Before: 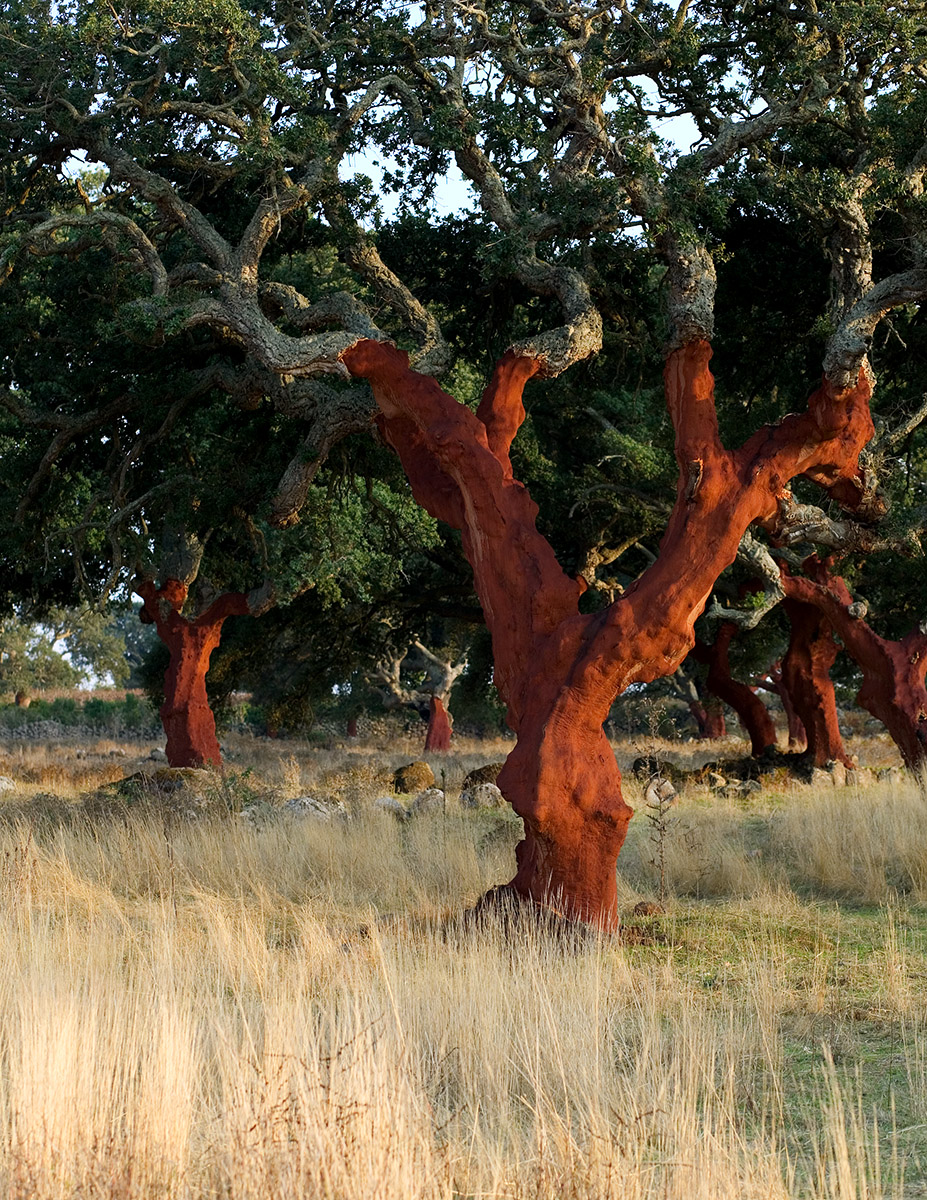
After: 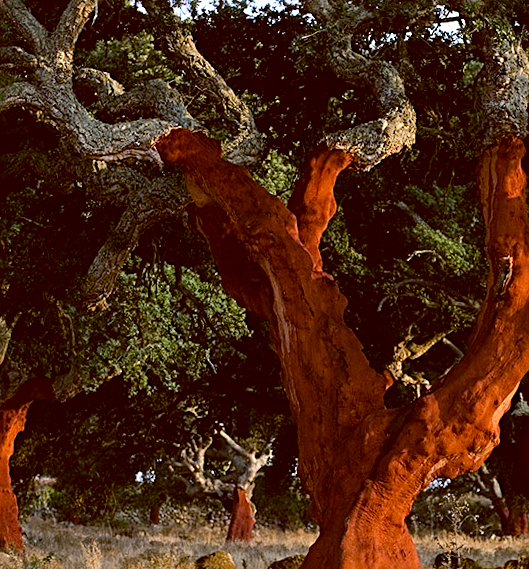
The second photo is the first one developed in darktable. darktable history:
tone curve: curves: ch0 [(0, 0.008) (0.083, 0.073) (0.28, 0.286) (0.528, 0.559) (0.961, 0.966) (1, 1)], color space Lab, linked channels, preserve colors none
color correction: highlights a* 5.81, highlights b* 4.84
sharpen: radius 2.767
crop: left 20.932%, top 15.471%, right 21.848%, bottom 34.081%
rotate and perspective: rotation 1.57°, crop left 0.018, crop right 0.982, crop top 0.039, crop bottom 0.961
local contrast: mode bilateral grid, contrast 20, coarseness 50, detail 120%, midtone range 0.2
color balance: lift [1, 1.015, 1.004, 0.985], gamma [1, 0.958, 0.971, 1.042], gain [1, 0.956, 0.977, 1.044]
